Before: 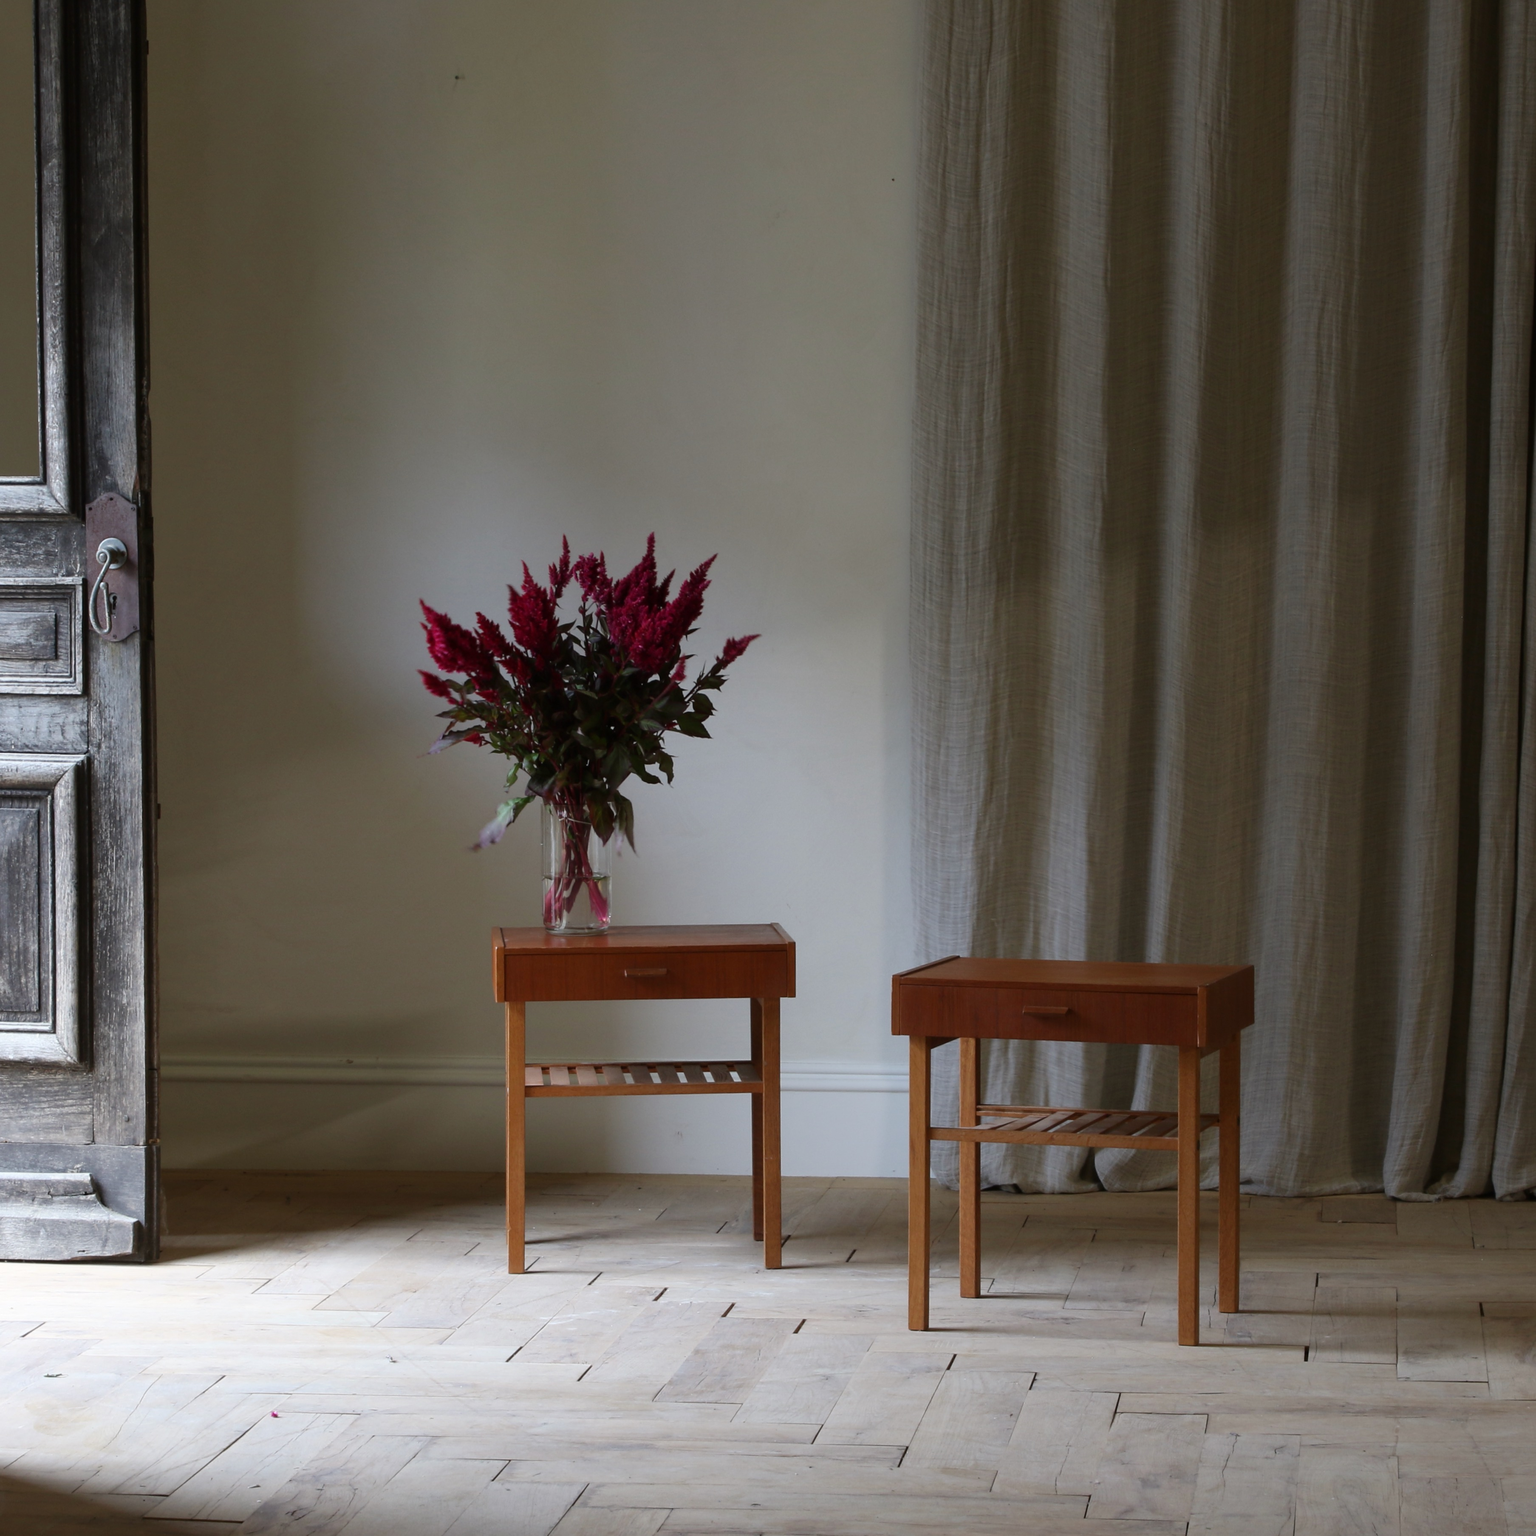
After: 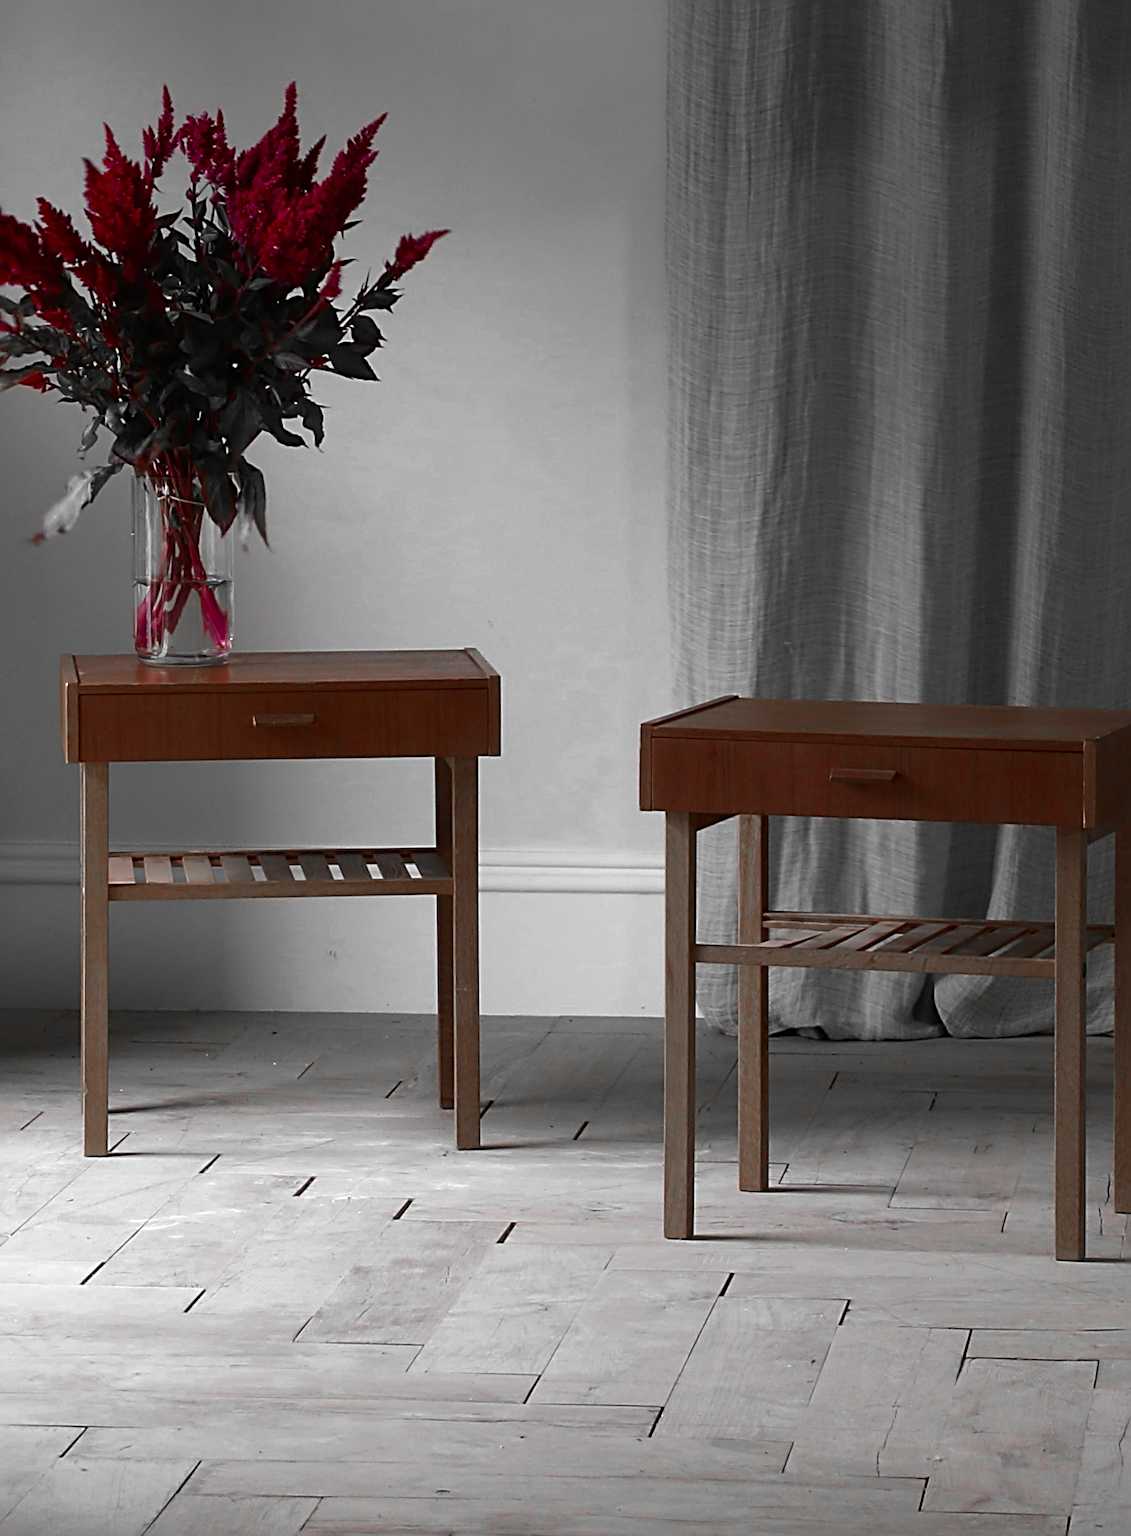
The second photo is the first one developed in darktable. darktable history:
crop and rotate: left 29.325%, top 30.997%, right 19.805%
color zones: curves: ch0 [(0, 0.352) (0.143, 0.407) (0.286, 0.386) (0.429, 0.431) (0.571, 0.829) (0.714, 0.853) (0.857, 0.833) (1, 0.352)]; ch1 [(0, 0.604) (0.072, 0.726) (0.096, 0.608) (0.205, 0.007) (0.571, -0.006) (0.839, -0.013) (0.857, -0.012) (1, 0.604)]
sharpen: radius 3.727, amount 0.927
